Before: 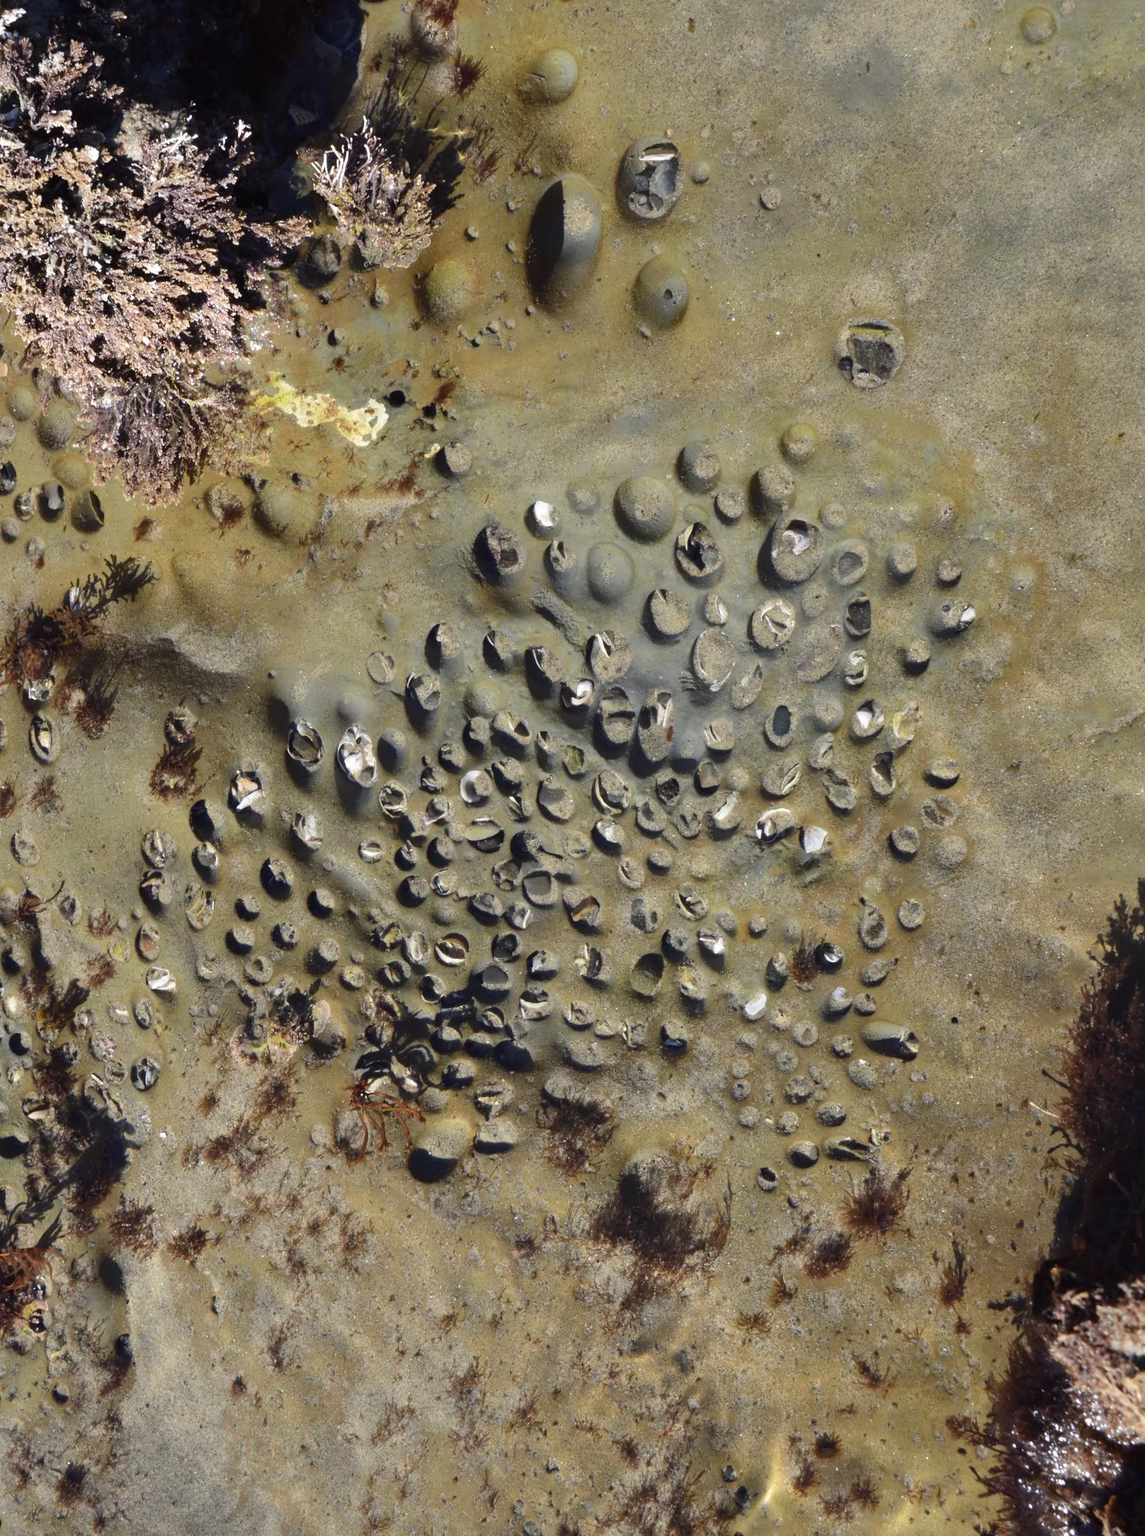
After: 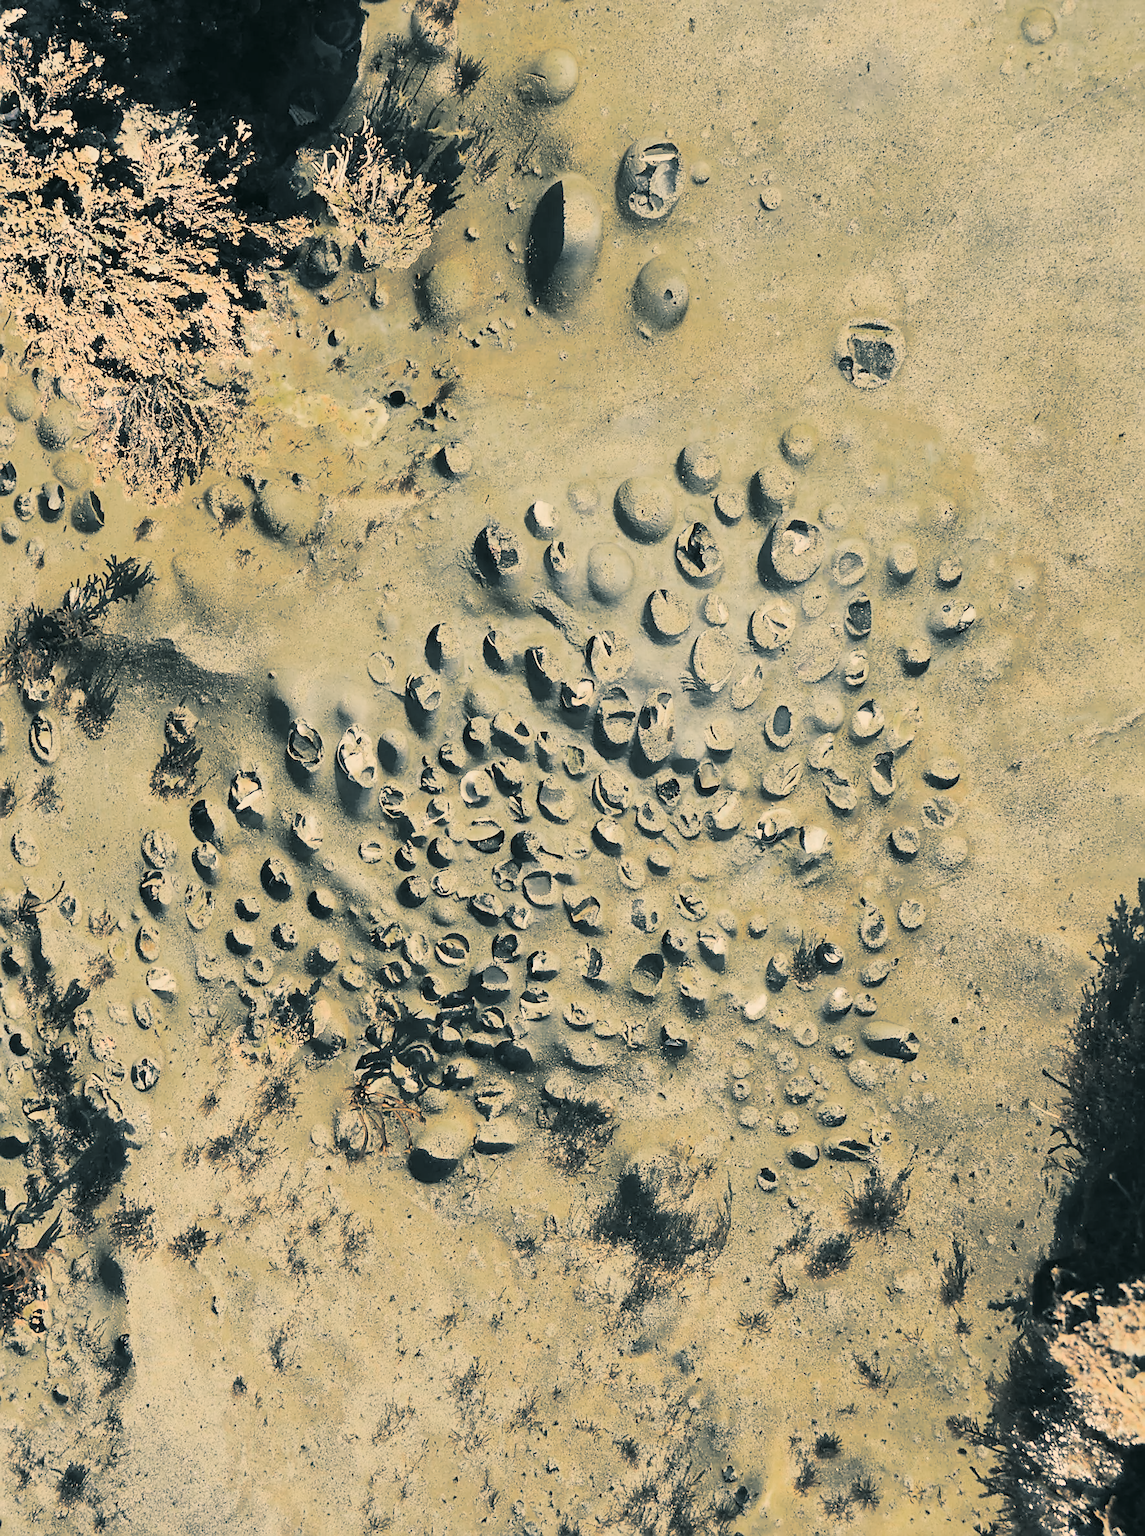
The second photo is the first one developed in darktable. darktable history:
sharpen: radius 1.4, amount 1.25, threshold 0.7
tone curve: curves: ch0 [(0, 0) (0.004, 0.001) (0.133, 0.112) (0.325, 0.362) (0.832, 0.893) (1, 1)], color space Lab, linked channels, preserve colors none
local contrast: mode bilateral grid, contrast 15, coarseness 36, detail 105%, midtone range 0.2
color zones: curves: ch0 [(0, 0.48) (0.209, 0.398) (0.305, 0.332) (0.429, 0.493) (0.571, 0.5) (0.714, 0.5) (0.857, 0.5) (1, 0.48)]; ch1 [(0, 0.736) (0.143, 0.625) (0.225, 0.371) (0.429, 0.256) (0.571, 0.241) (0.714, 0.213) (0.857, 0.48) (1, 0.736)]; ch2 [(0, 0.448) (0.143, 0.498) (0.286, 0.5) (0.429, 0.5) (0.571, 0.5) (0.714, 0.5) (0.857, 0.5) (1, 0.448)]
split-toning: shadows › hue 205.2°, shadows › saturation 0.29, highlights › hue 50.4°, highlights › saturation 0.38, balance -49.9
contrast brightness saturation: contrast 0.43, brightness 0.56, saturation -0.19
color correction: highlights a* 5.3, highlights b* 24.26, shadows a* -15.58, shadows b* 4.02
